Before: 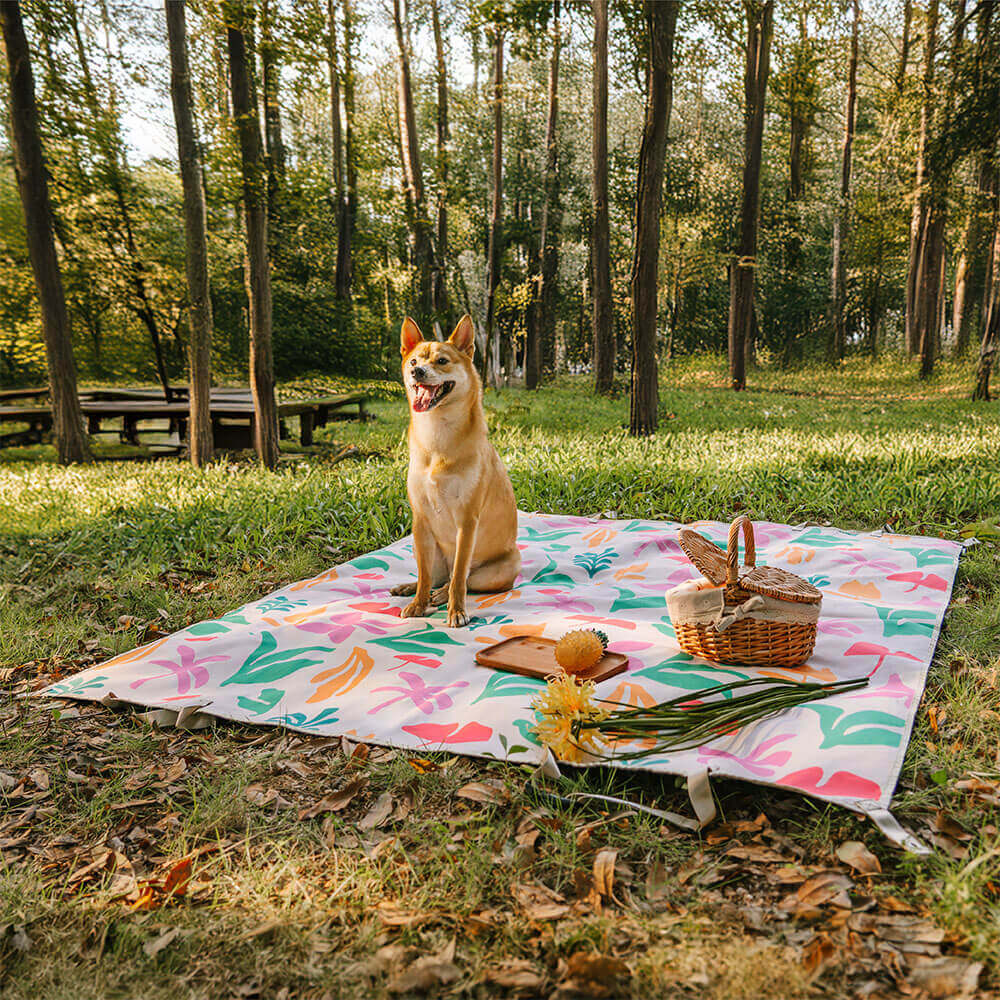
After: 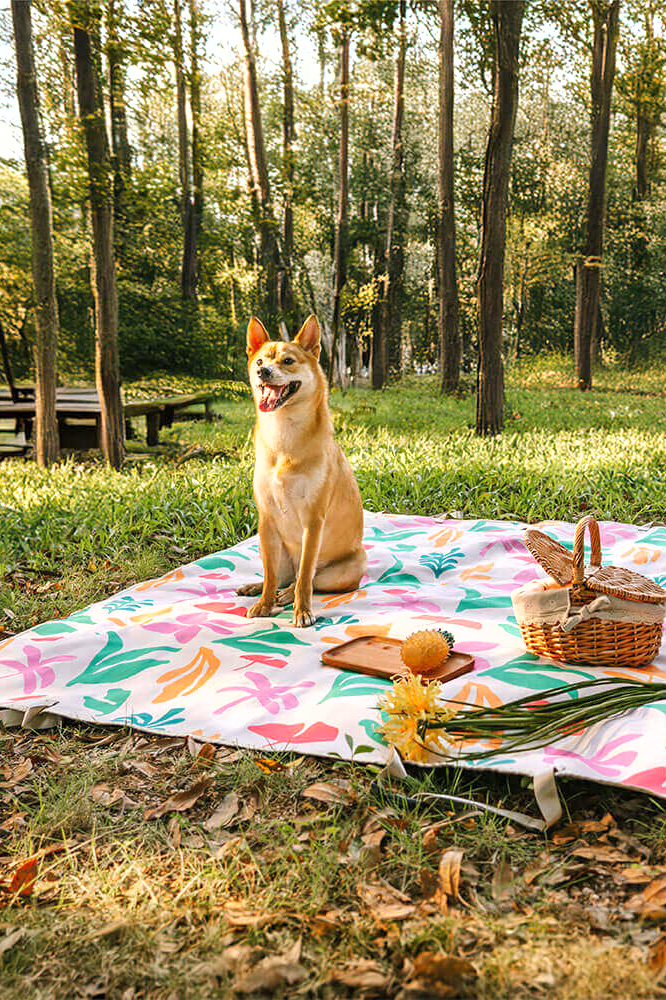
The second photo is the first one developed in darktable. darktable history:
shadows and highlights: radius 125.46, shadows 21.19, highlights -21.19, low approximation 0.01
crop: left 15.419%, right 17.914%
exposure: black level correction 0.001, exposure 0.5 EV, compensate exposure bias true, compensate highlight preservation false
